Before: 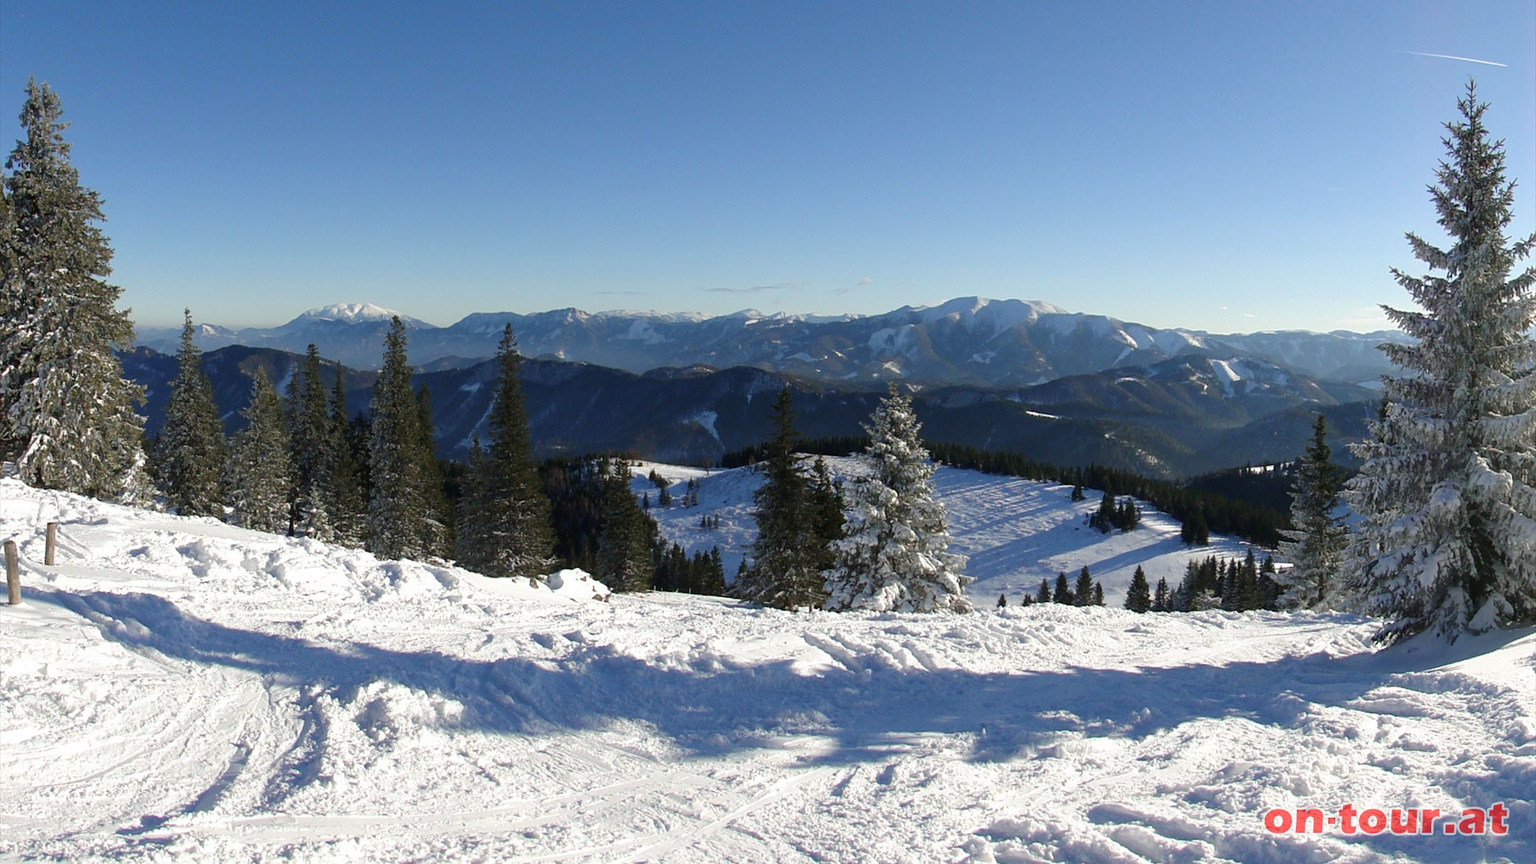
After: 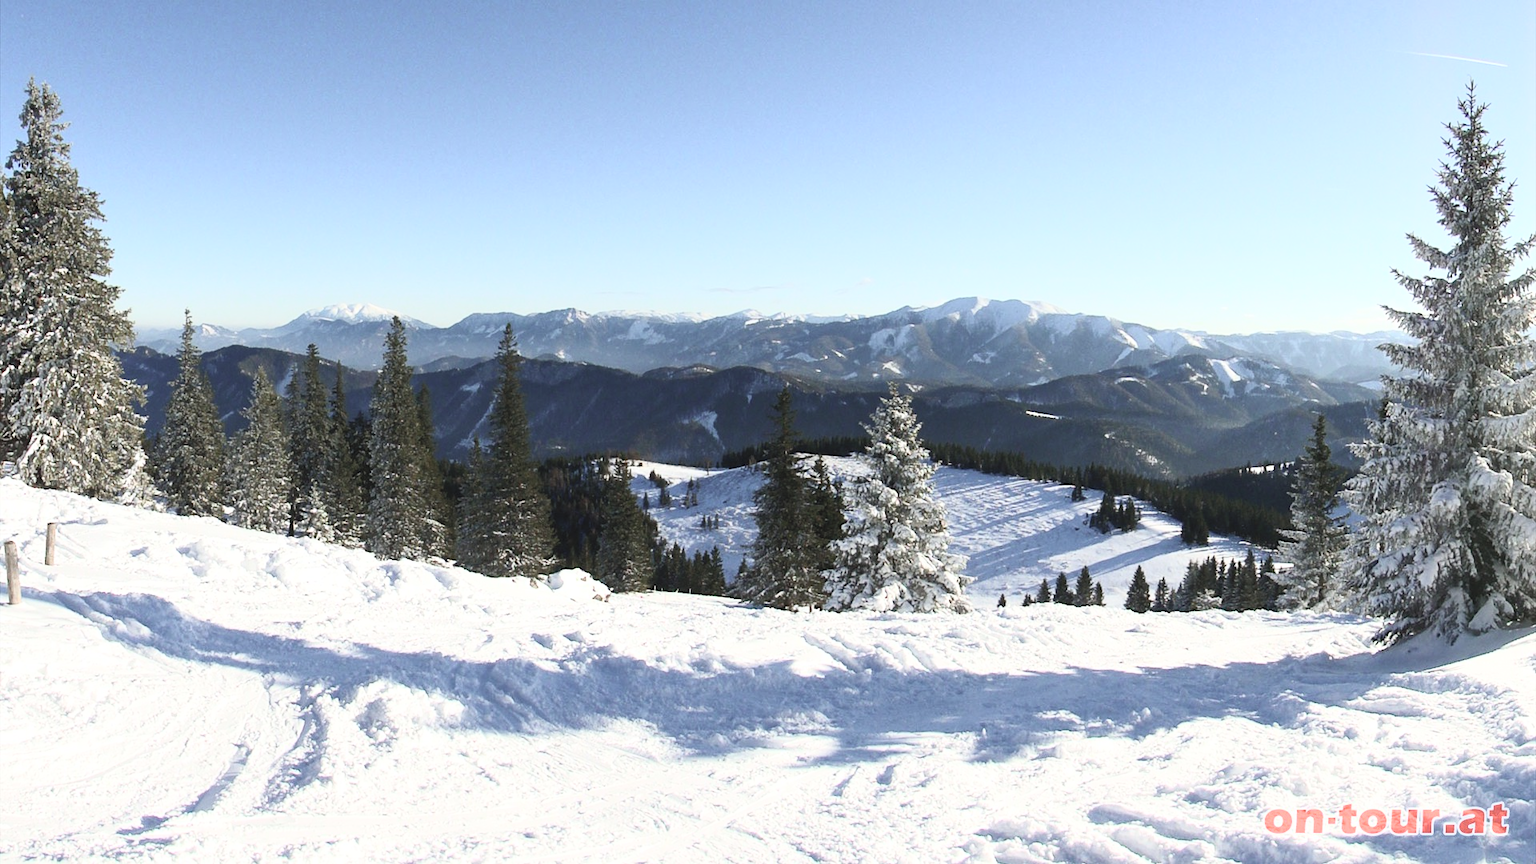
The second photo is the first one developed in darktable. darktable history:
contrast brightness saturation: contrast 0.416, brightness 0.563, saturation -0.182
